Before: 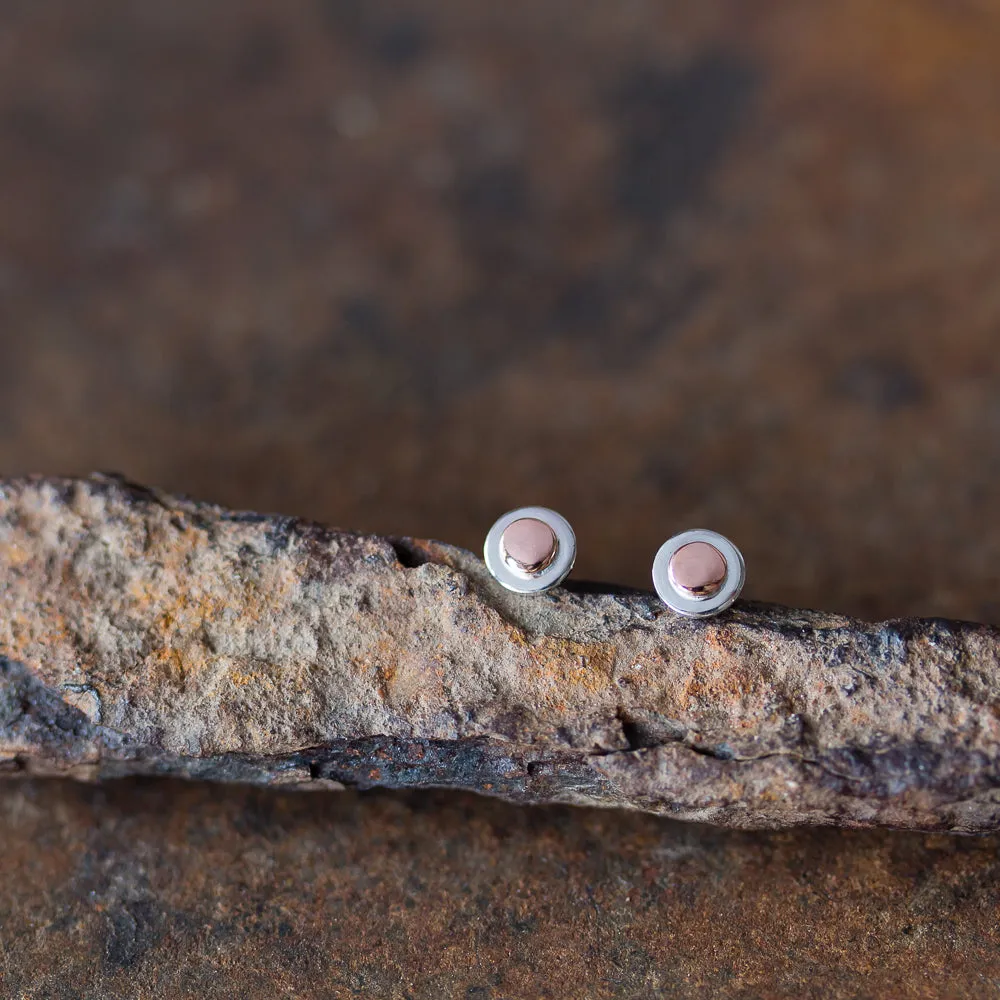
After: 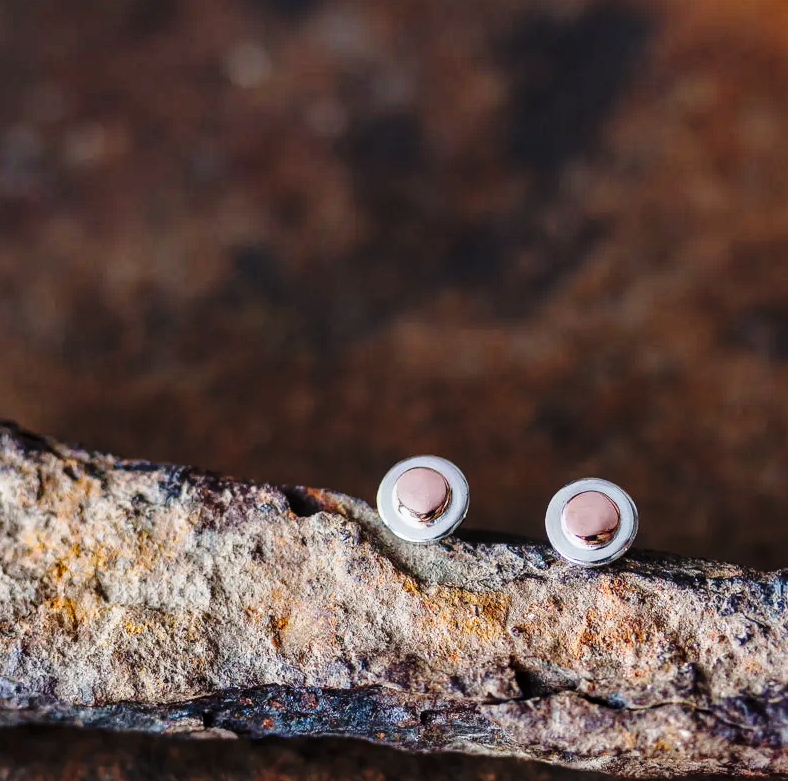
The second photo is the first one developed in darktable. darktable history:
local contrast: on, module defaults
base curve: curves: ch0 [(0, 0) (0.04, 0.03) (0.133, 0.232) (0.448, 0.748) (0.843, 0.968) (1, 1)], preserve colors none
exposure: exposure -0.36 EV, compensate highlight preservation false
crop and rotate: left 10.77%, top 5.1%, right 10.41%, bottom 16.76%
